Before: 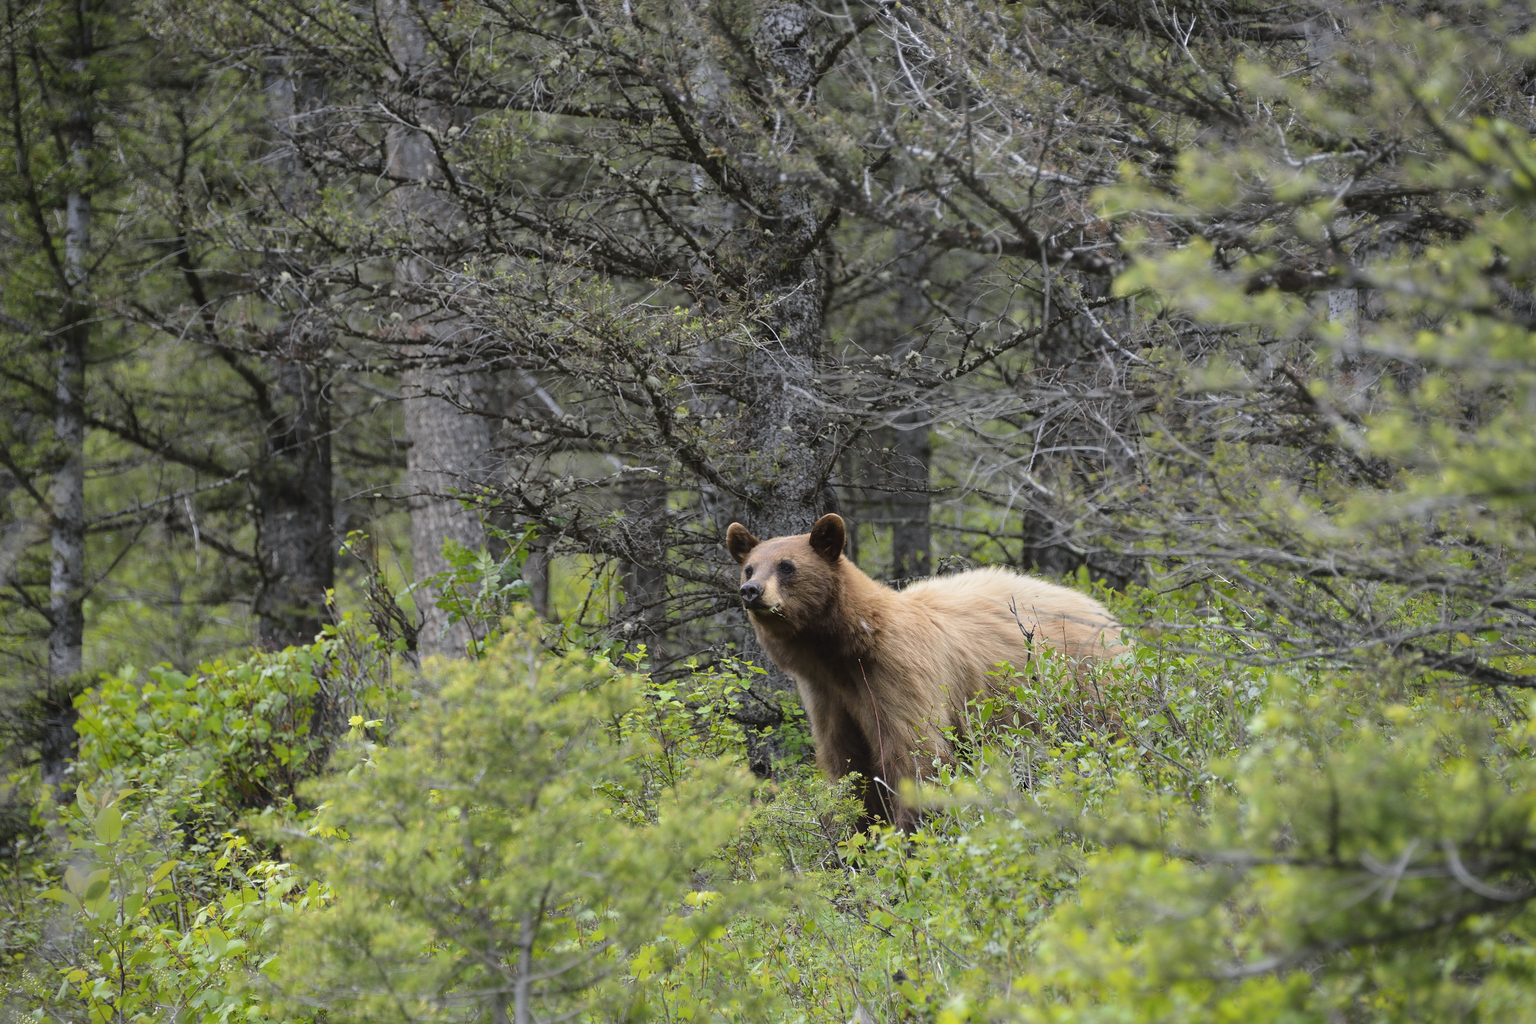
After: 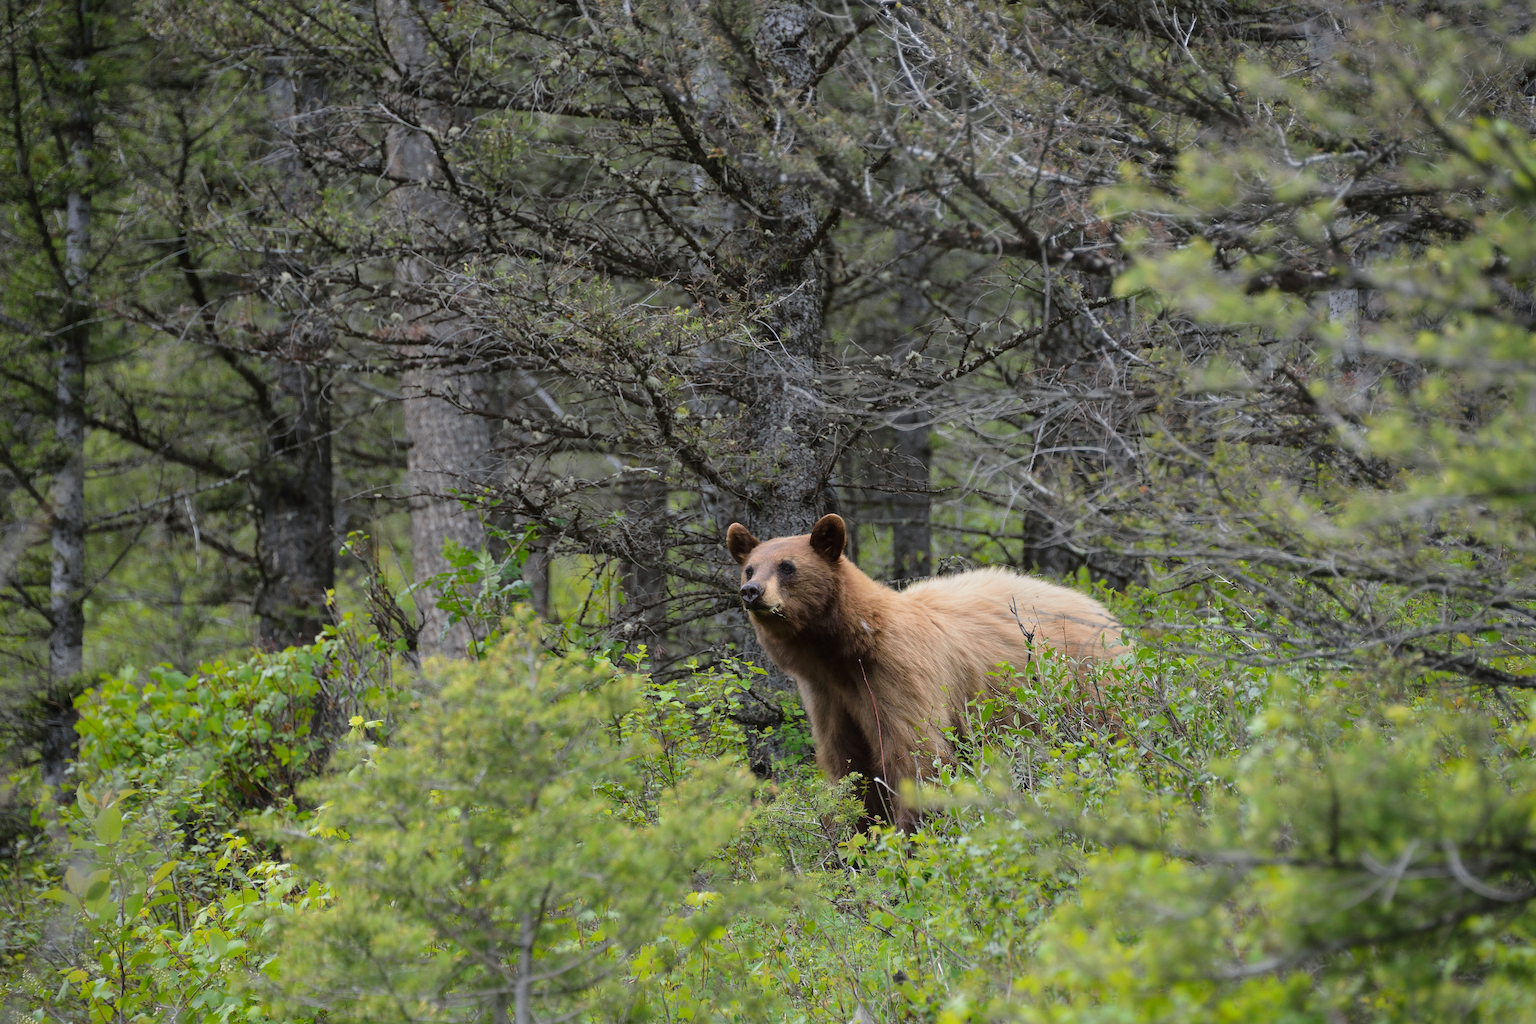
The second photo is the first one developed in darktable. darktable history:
color zones: curves: ch0 [(0, 0.5) (0.143, 0.5) (0.286, 0.5) (0.429, 0.5) (0.62, 0.489) (0.714, 0.445) (0.844, 0.496) (1, 0.5)]; ch1 [(0, 0.5) (0.143, 0.5) (0.286, 0.5) (0.429, 0.5) (0.571, 0.5) (0.714, 0.523) (0.857, 0.5) (1, 0.5)]
exposure: exposure -0.177 EV, compensate highlight preservation false
